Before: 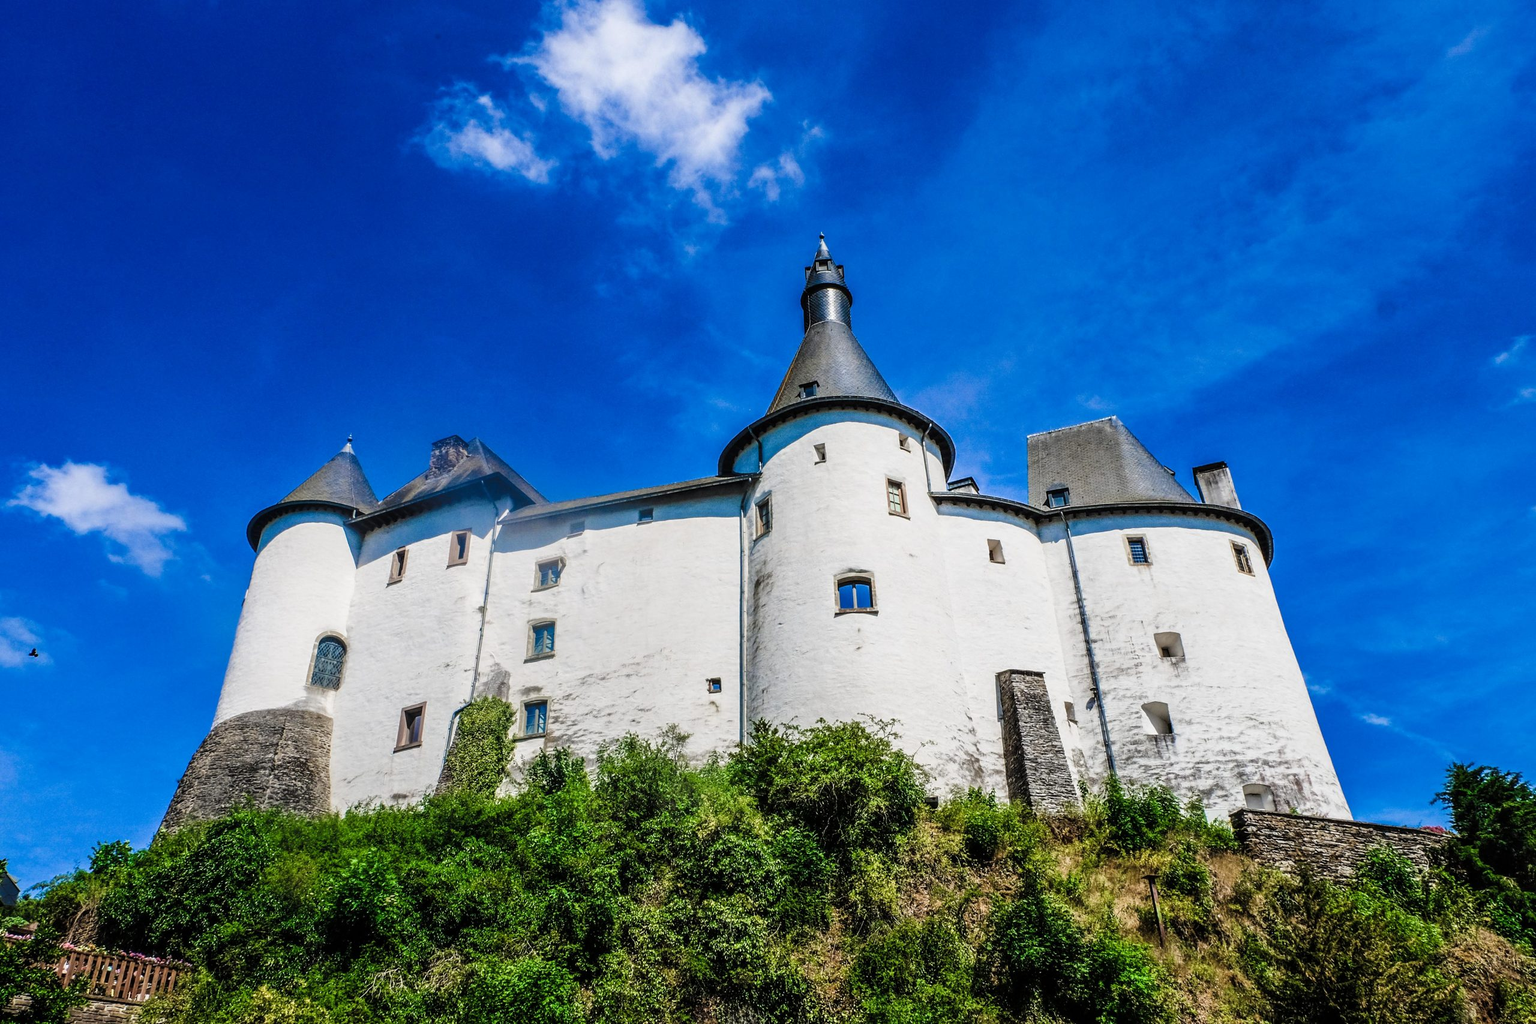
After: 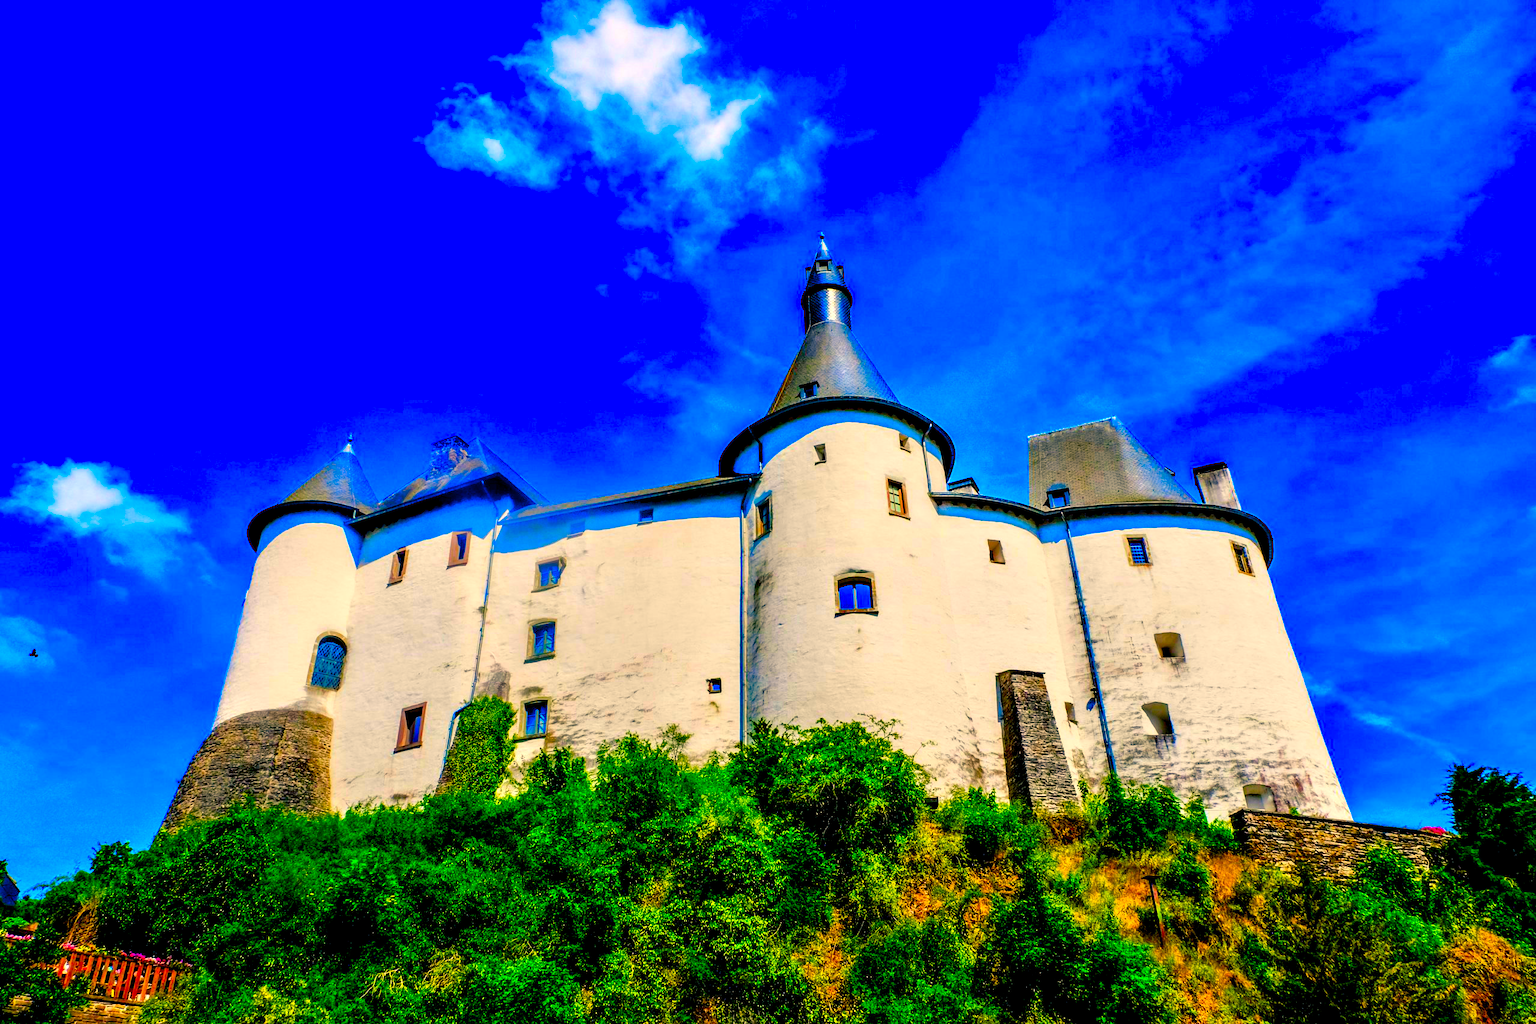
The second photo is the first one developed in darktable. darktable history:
color balance rgb: shadows lift › chroma 3%, shadows lift › hue 240.84°, highlights gain › chroma 3%, highlights gain › hue 73.2°, global offset › luminance -0.5%, perceptual saturation grading › global saturation 20%, perceptual saturation grading › highlights -25%, perceptual saturation grading › shadows 50%, global vibrance 25.26%
color correction: saturation 3
contrast equalizer: y [[0.514, 0.573, 0.581, 0.508, 0.5, 0.5], [0.5 ×6], [0.5 ×6], [0 ×6], [0 ×6]]
